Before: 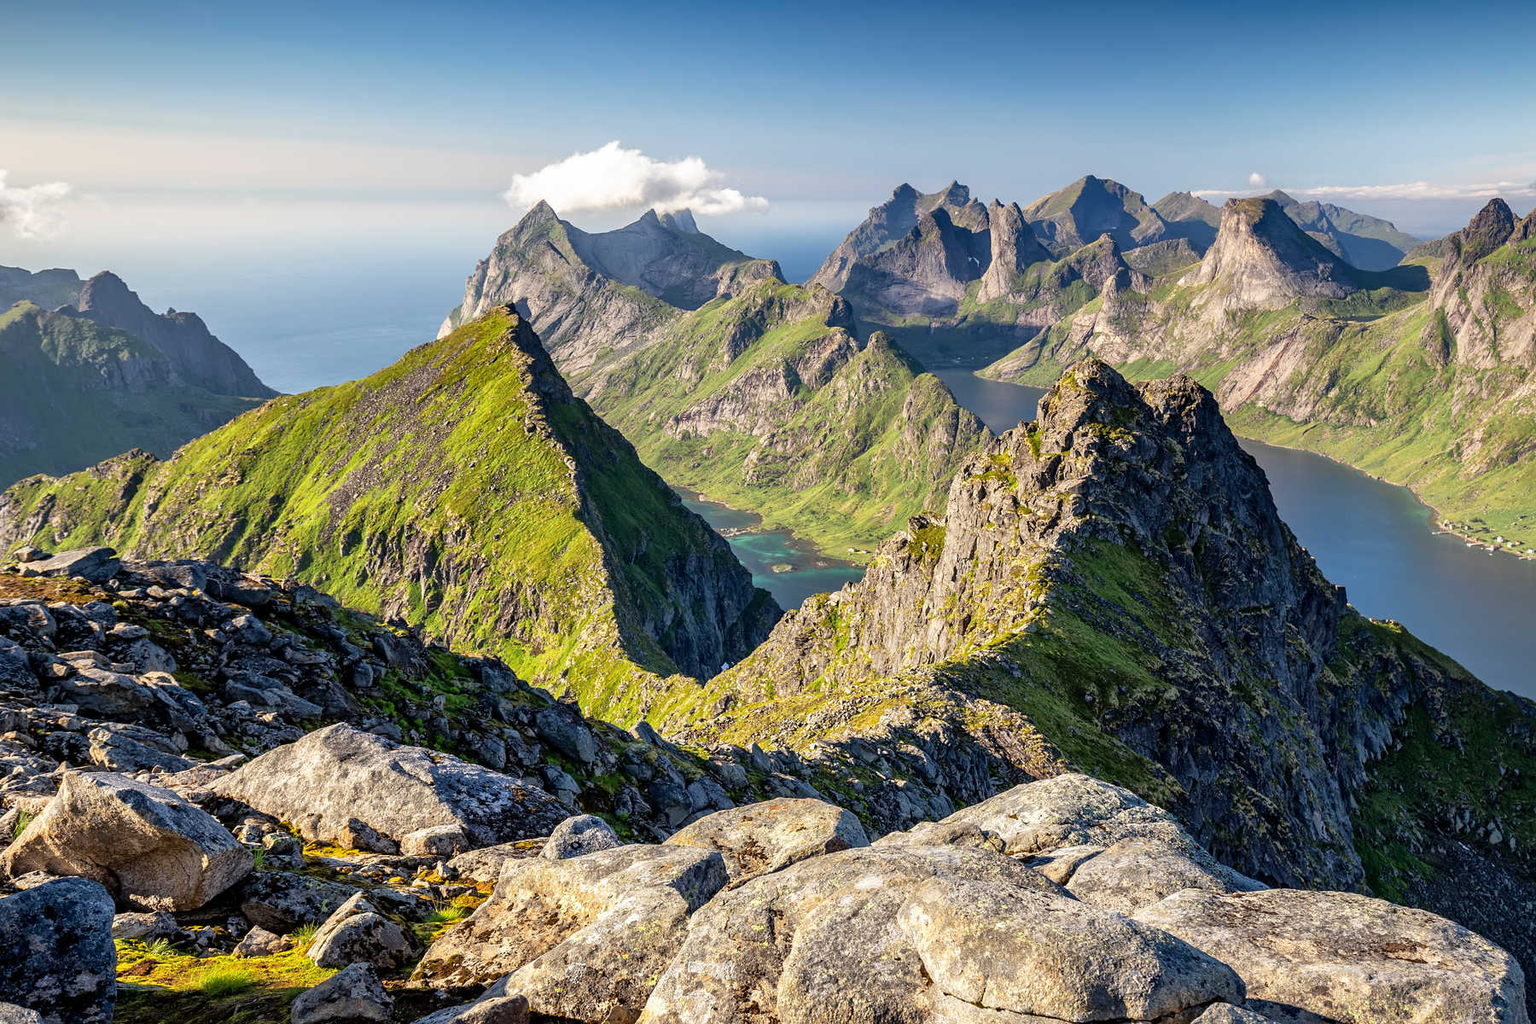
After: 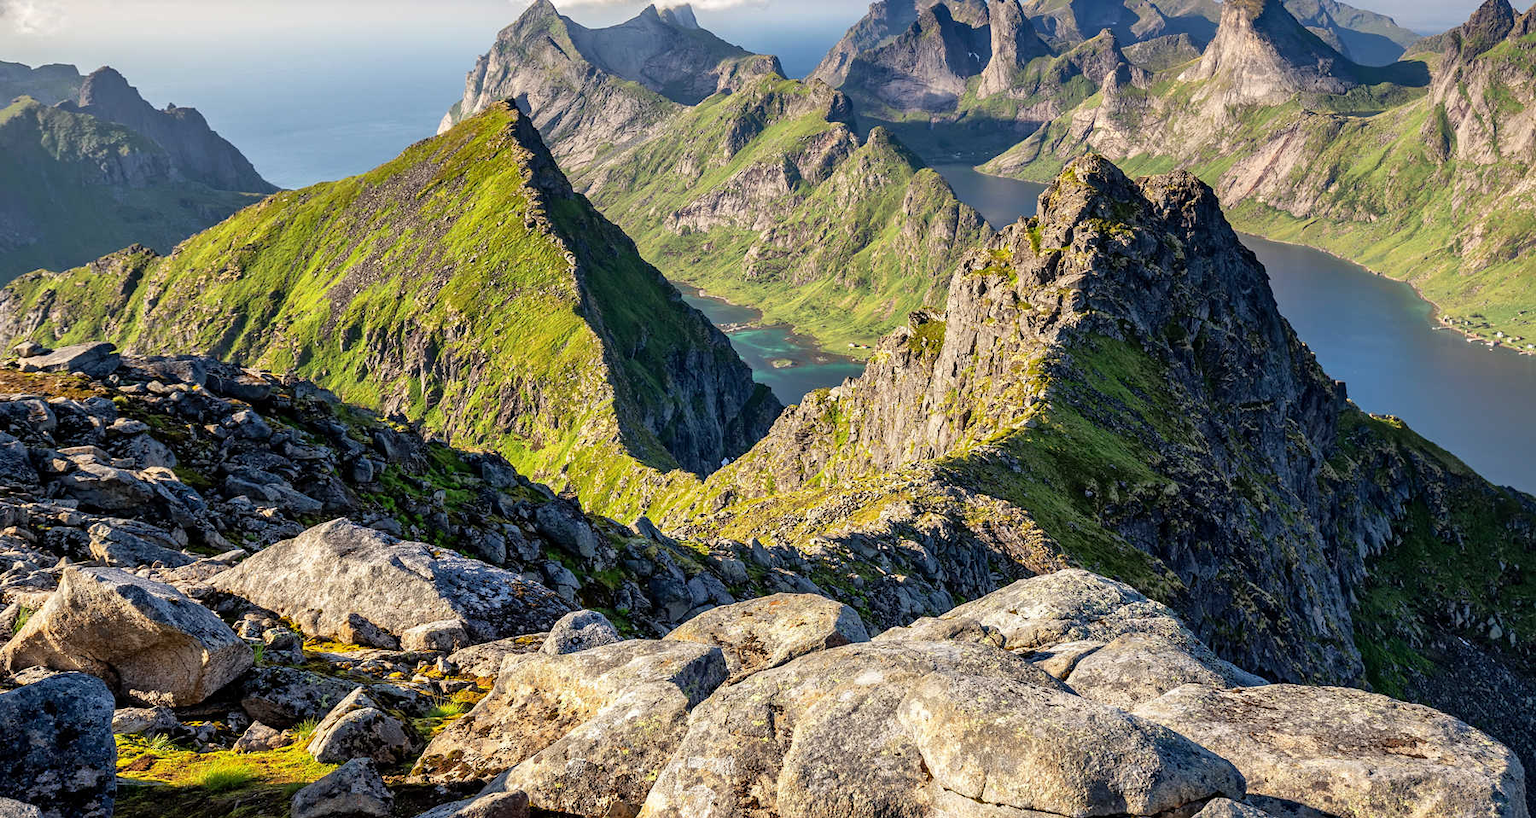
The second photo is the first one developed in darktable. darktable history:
crop and rotate: top 20.025%
